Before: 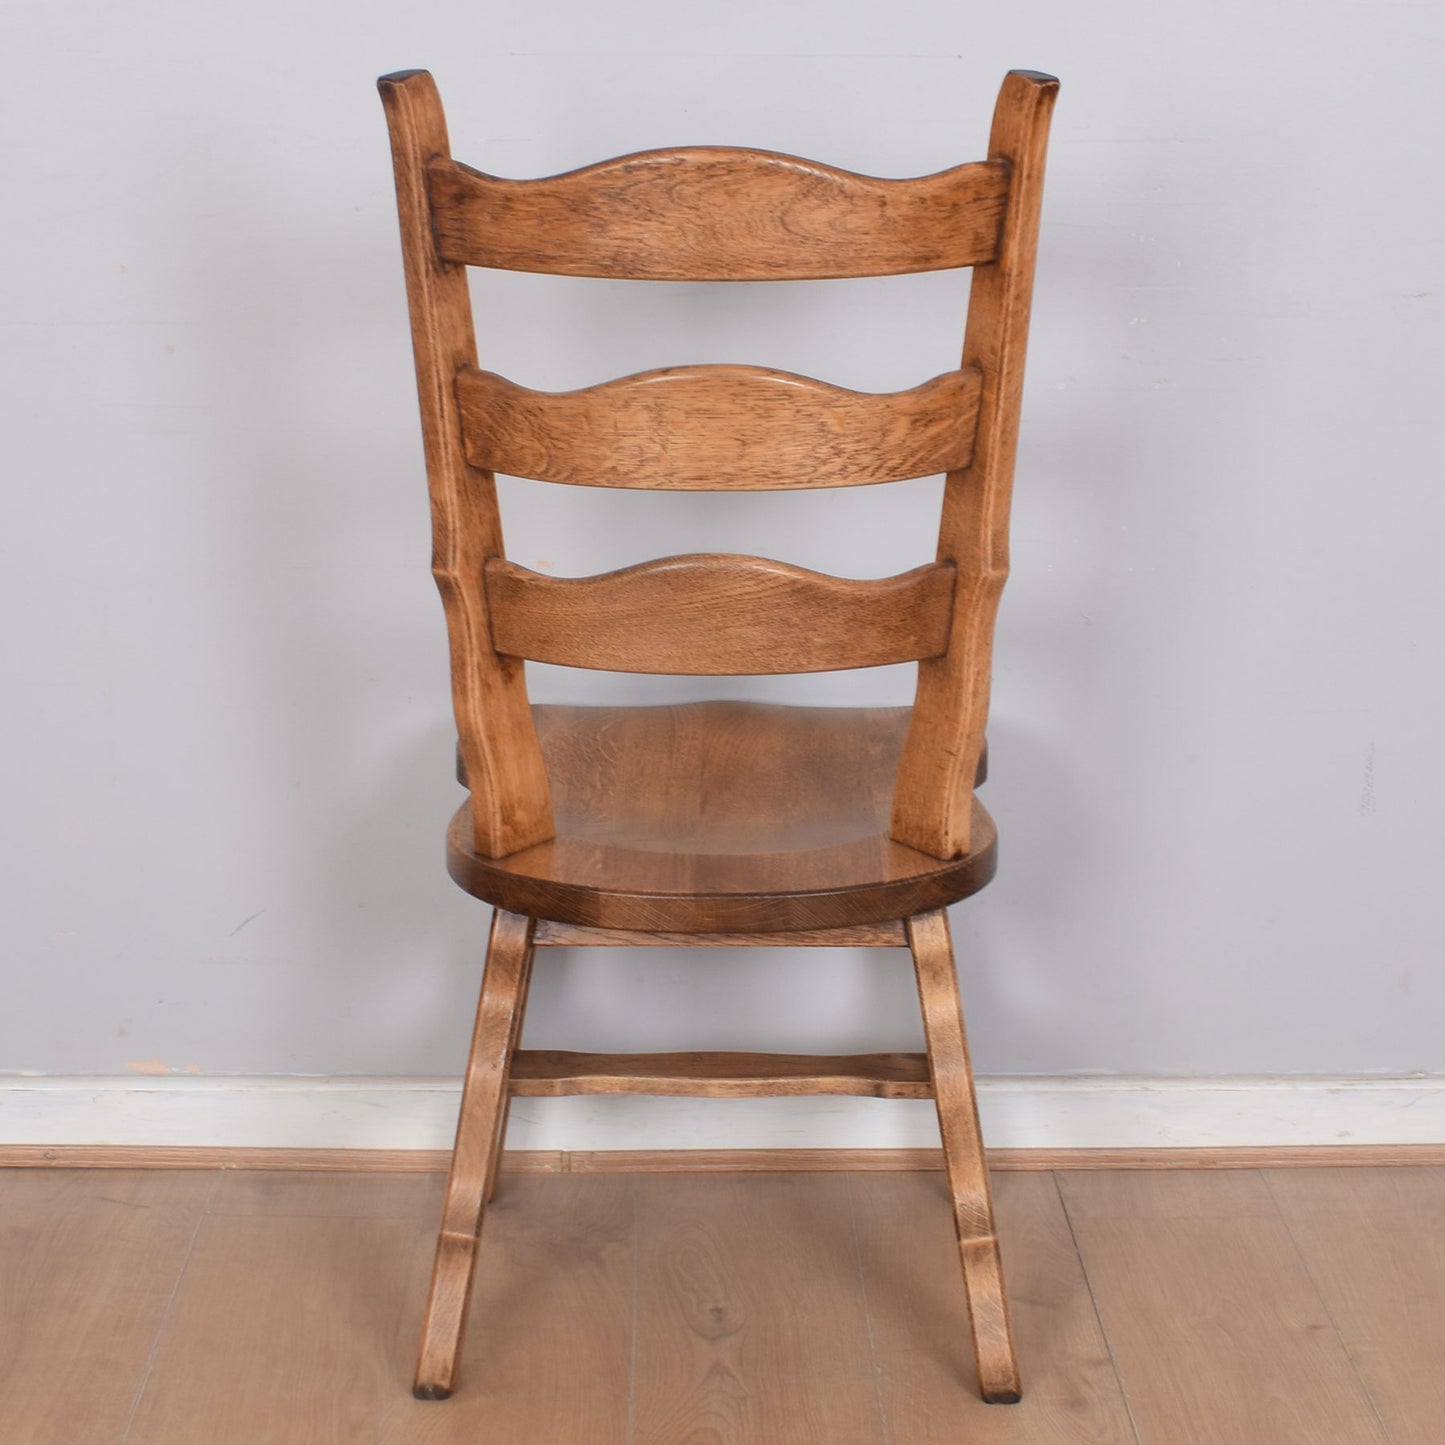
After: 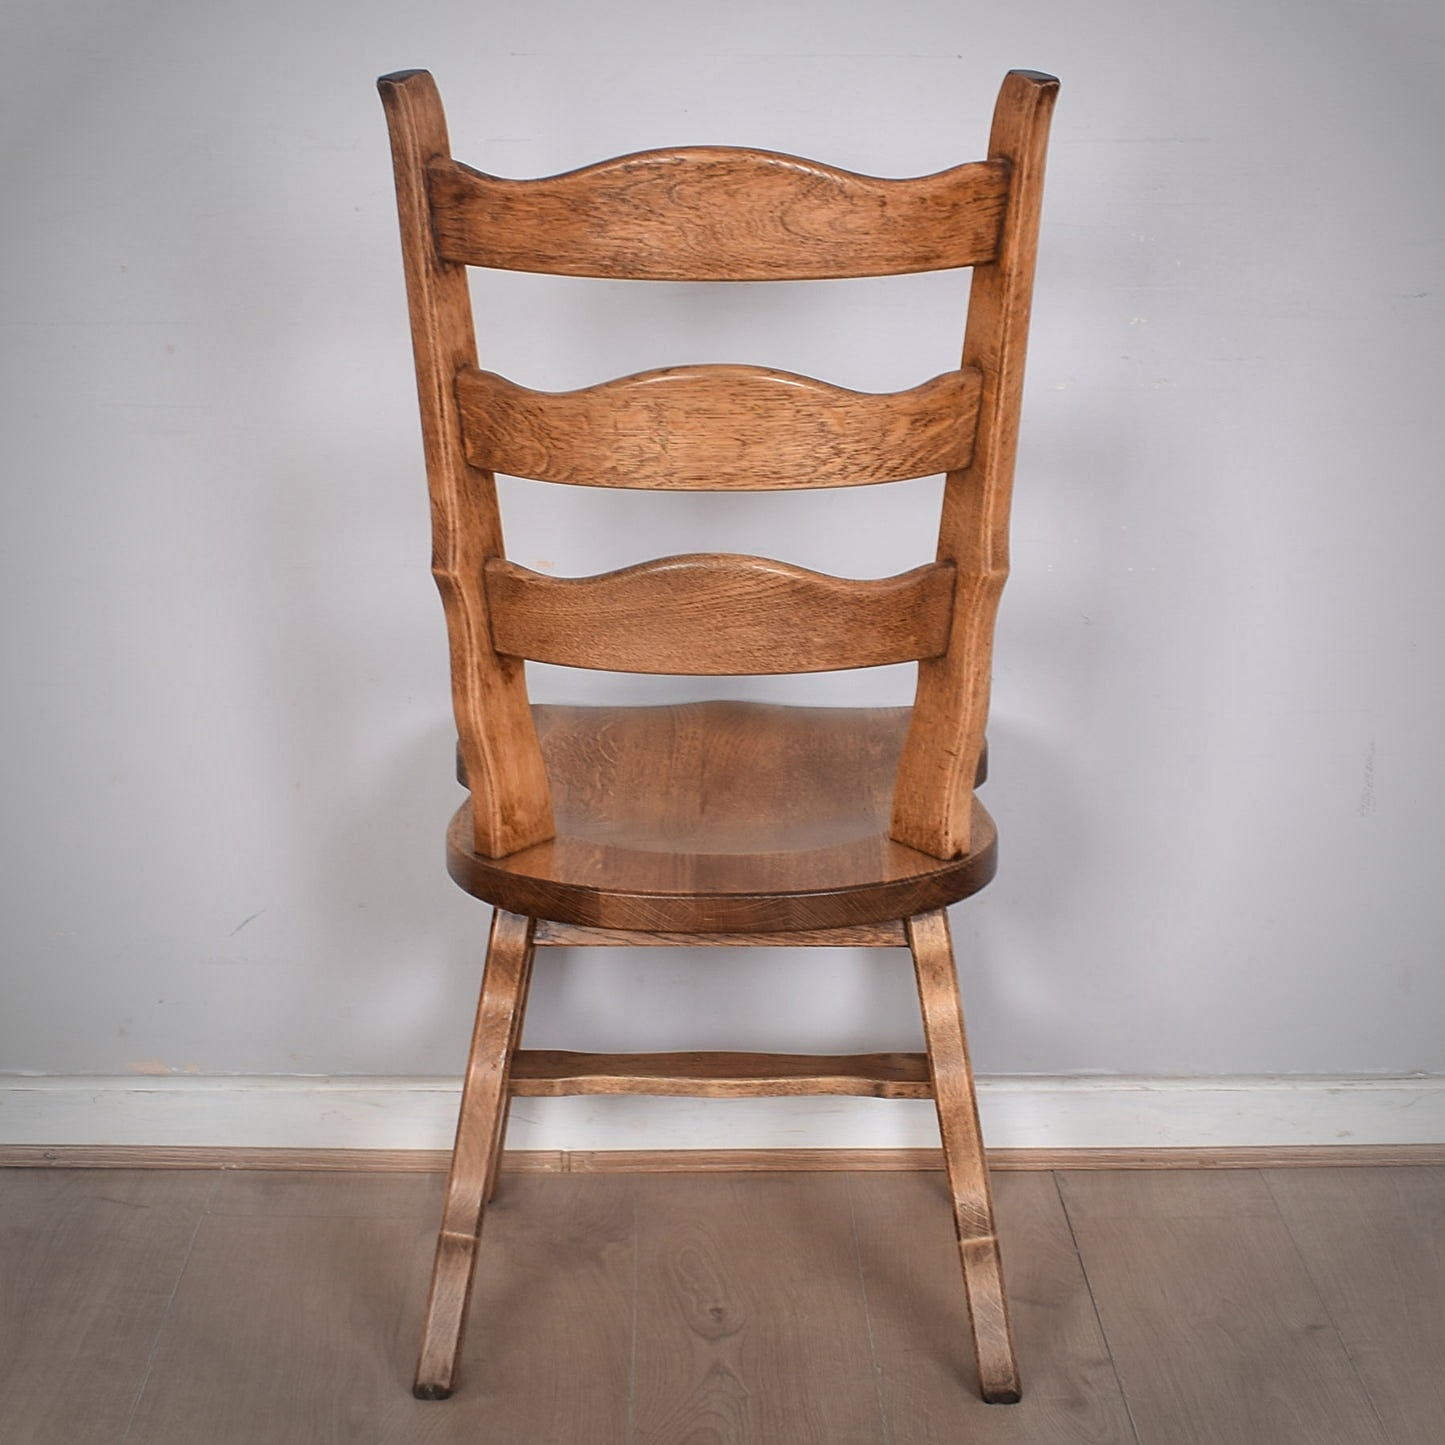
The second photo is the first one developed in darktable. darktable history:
vignetting: fall-off start 71.56%, center (0.036, -0.092), unbound false
local contrast: mode bilateral grid, contrast 21, coarseness 49, detail 120%, midtone range 0.2
sharpen: on, module defaults
